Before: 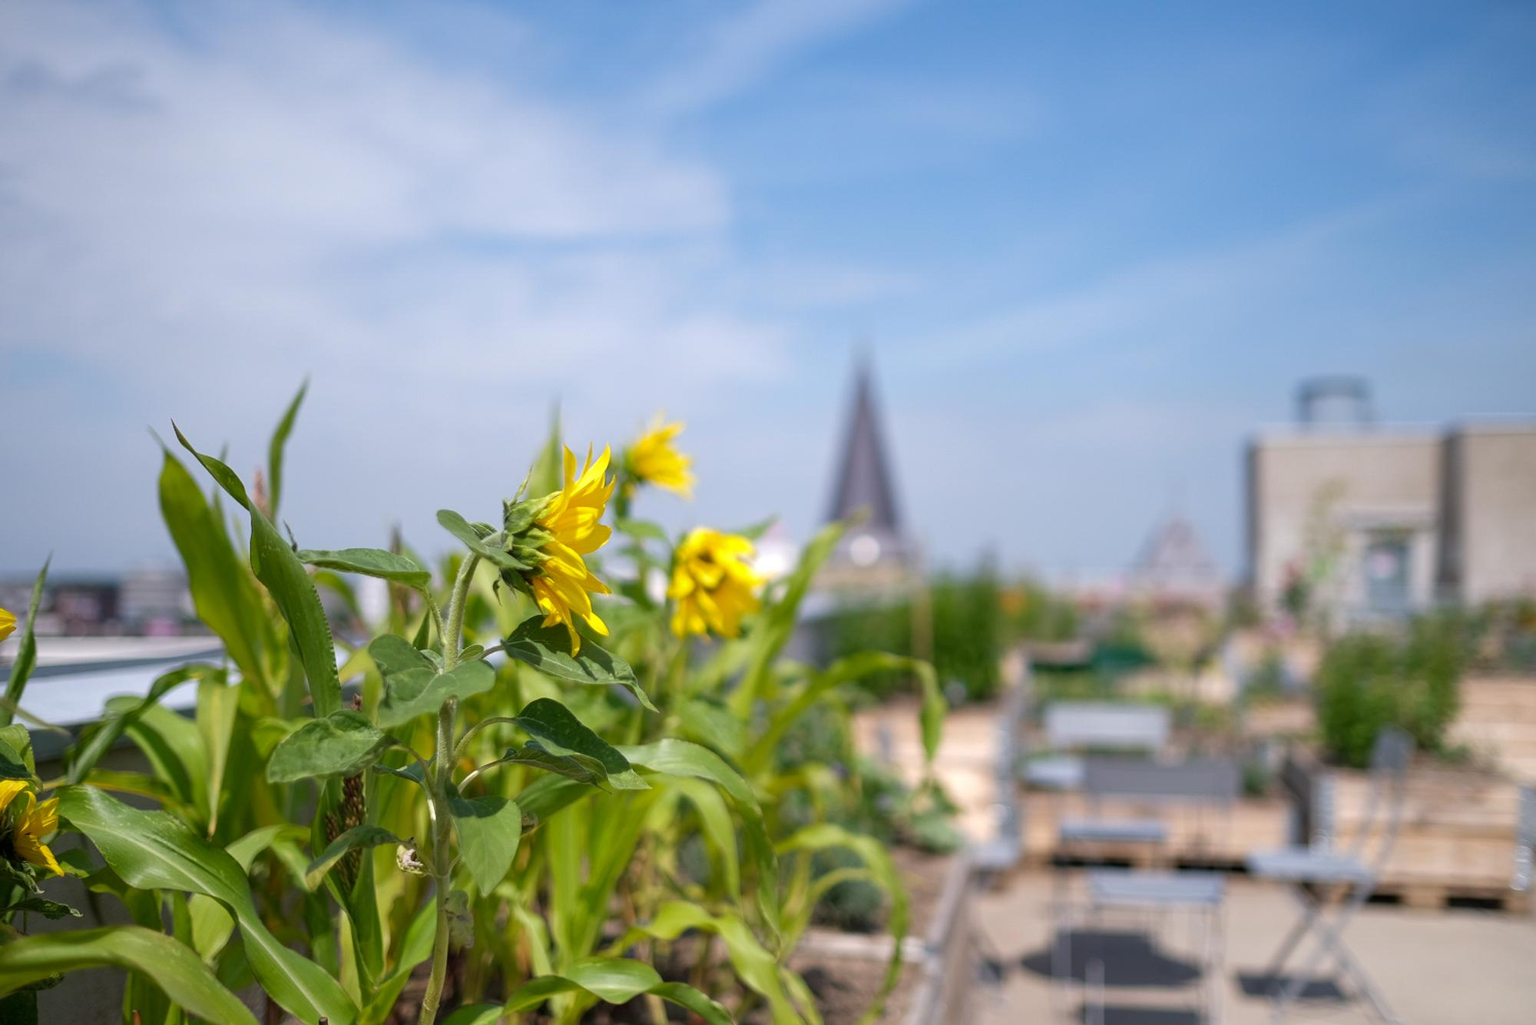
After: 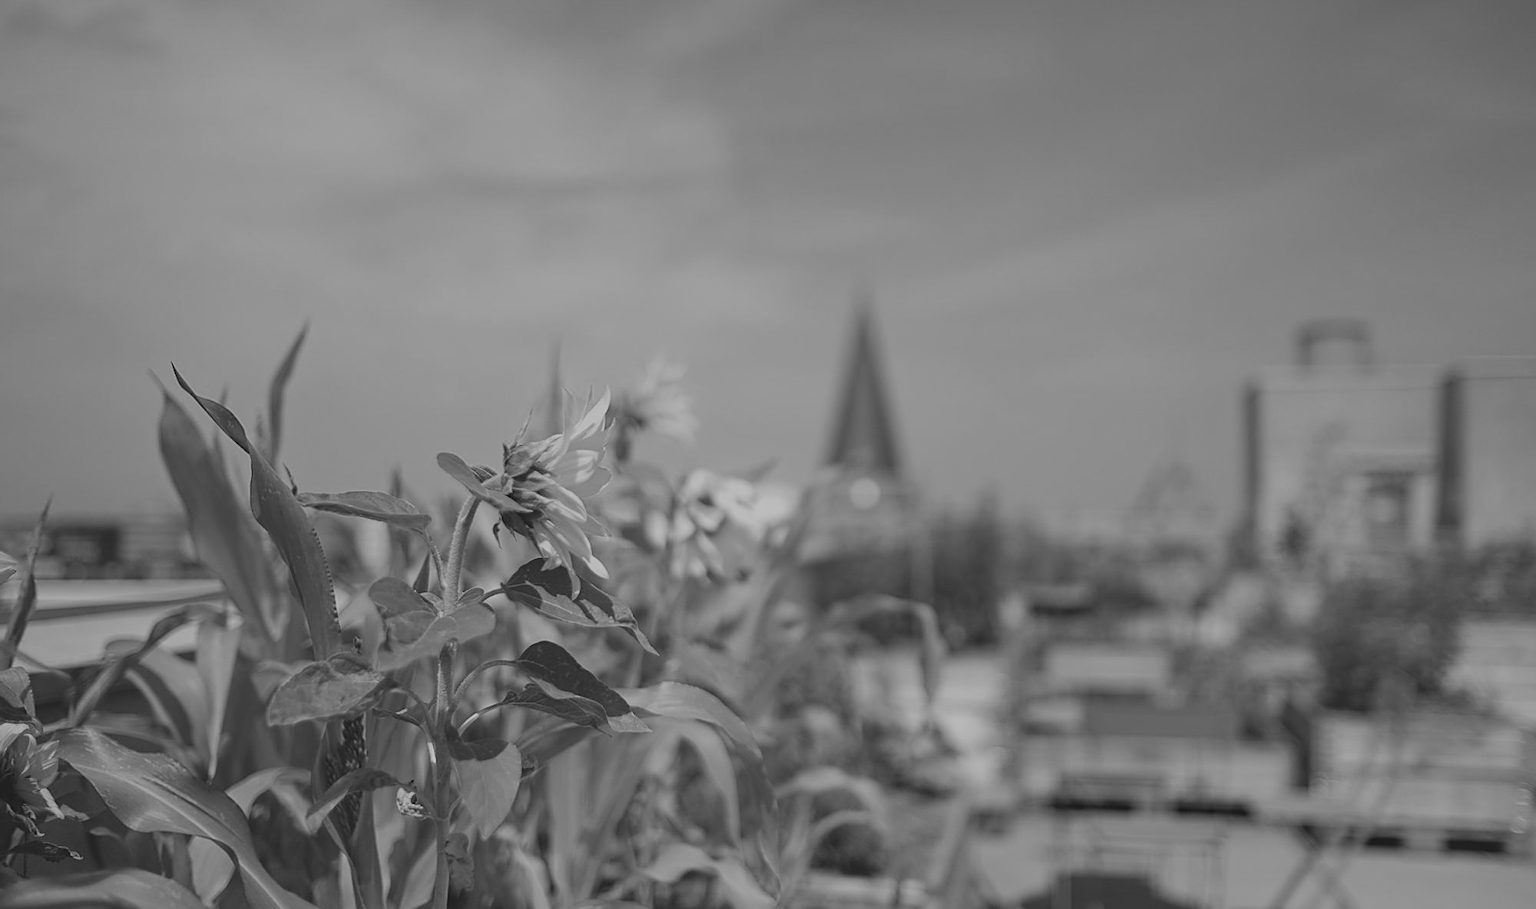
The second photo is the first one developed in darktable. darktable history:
monochrome: a -71.75, b 75.82
color balance: output saturation 110%
haze removal: compatibility mode true, adaptive false
crop and rotate: top 5.609%, bottom 5.609%
filmic rgb: black relative exposure -7.65 EV, white relative exposure 4.56 EV, hardness 3.61
sharpen: on, module defaults
exposure: black level correction -0.036, exposure -0.497 EV, compensate highlight preservation false
